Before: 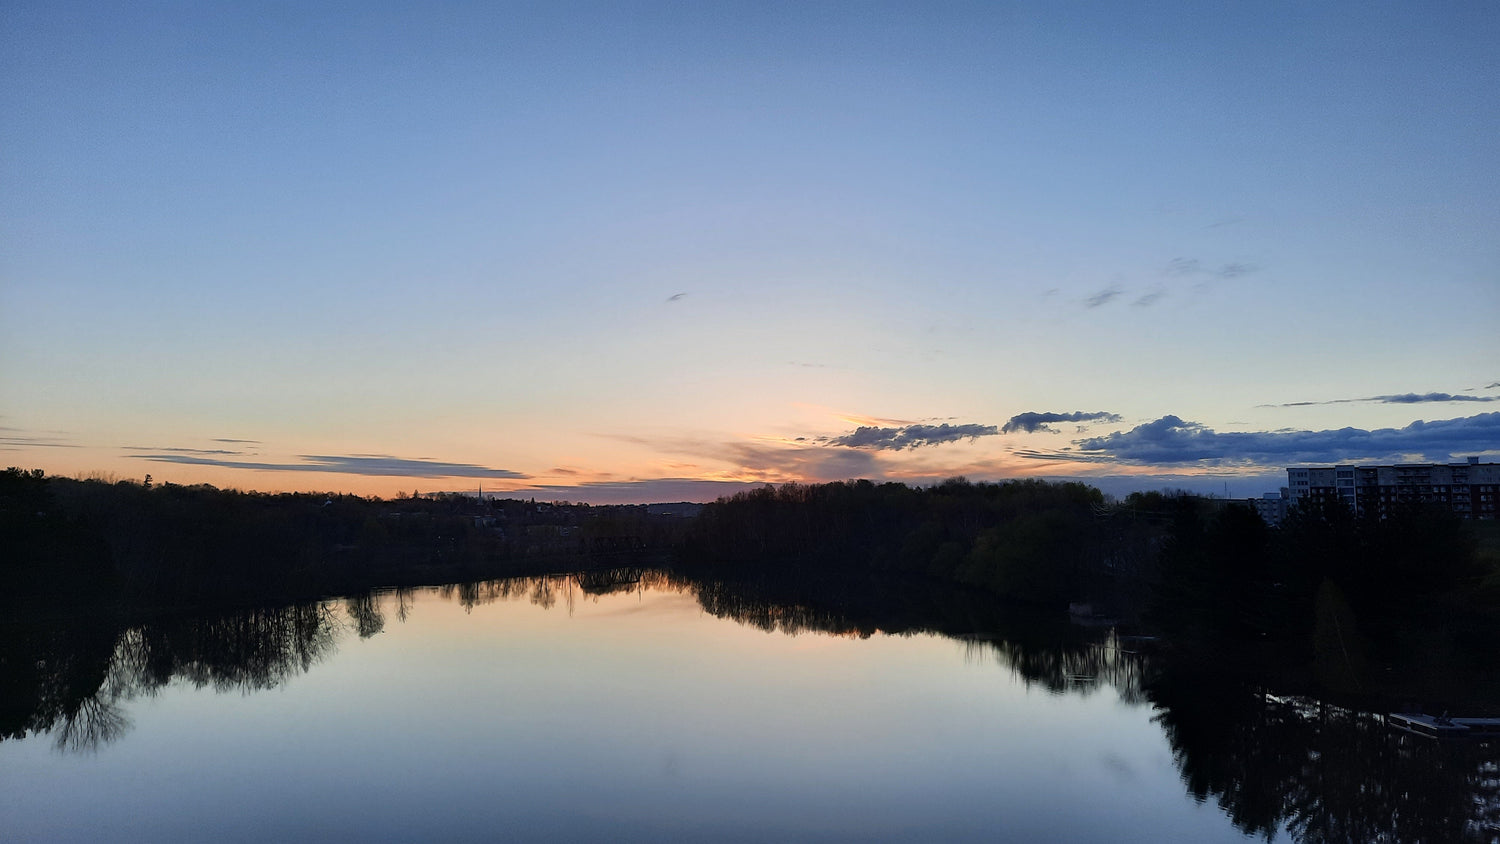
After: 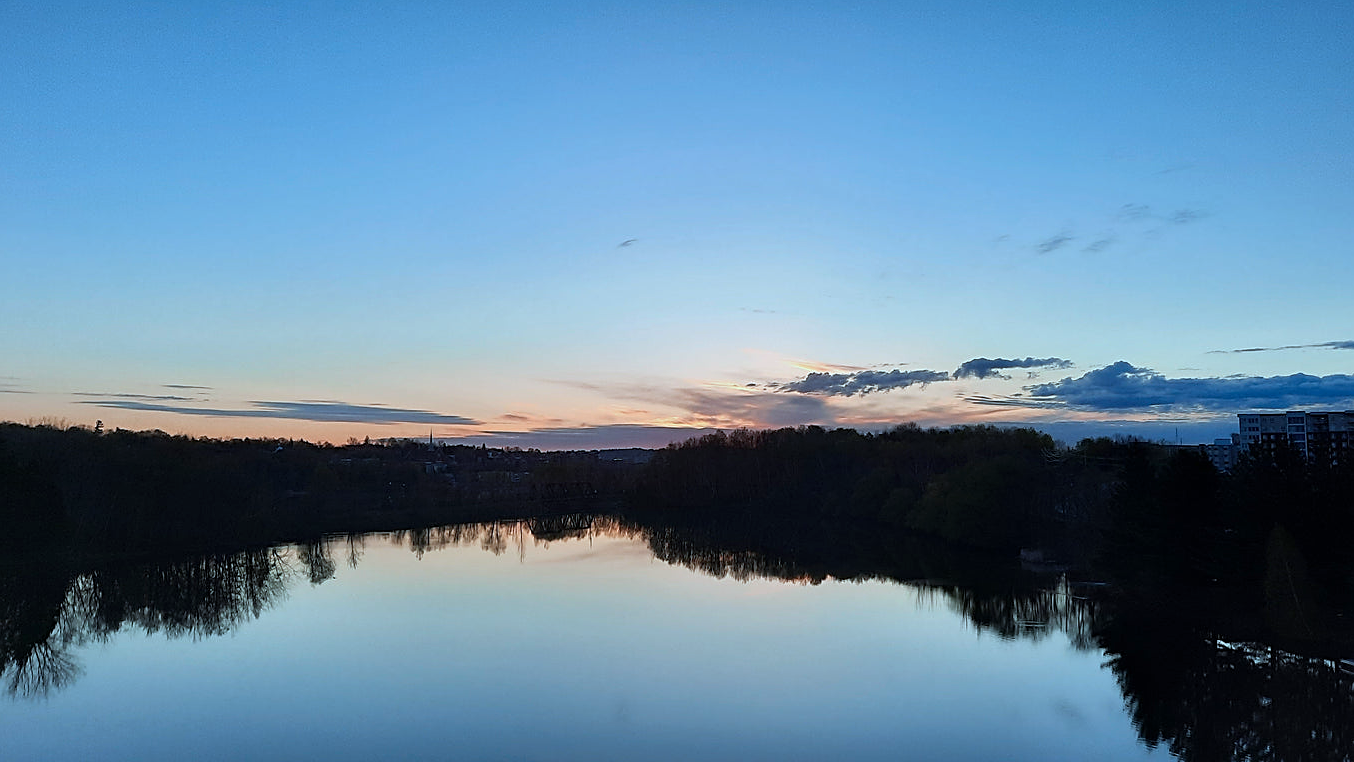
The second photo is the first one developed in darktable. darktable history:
crop: left 3.305%, top 6.436%, right 6.389%, bottom 3.258%
sharpen: on, module defaults
color correction: highlights a* -10.69, highlights b* -19.19
